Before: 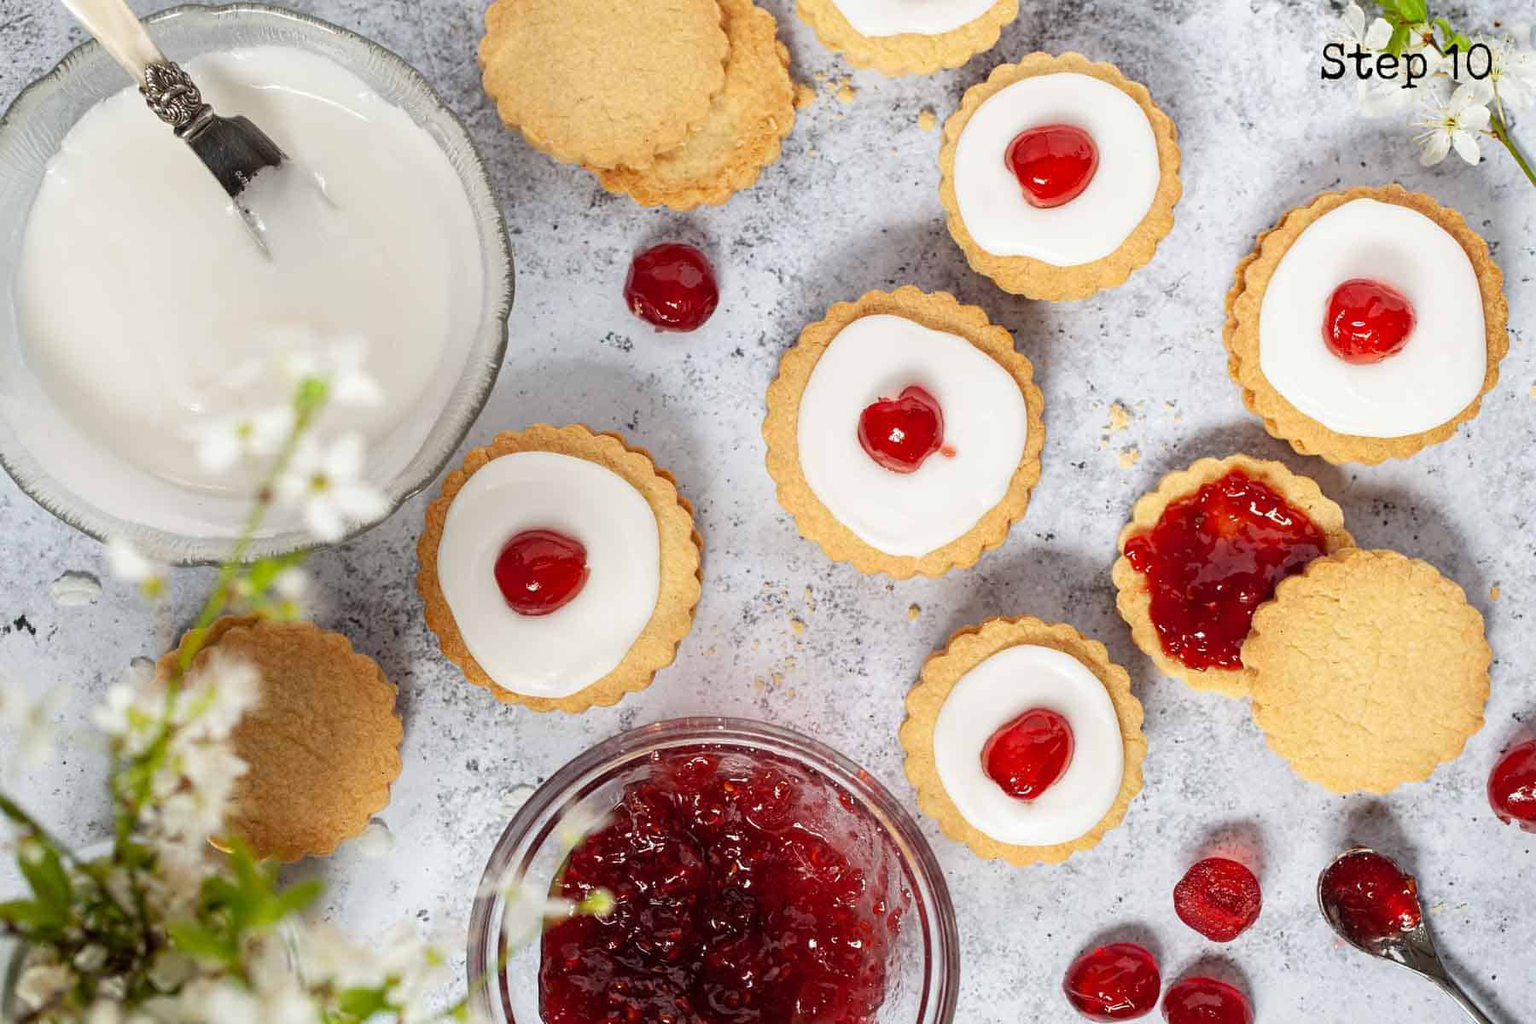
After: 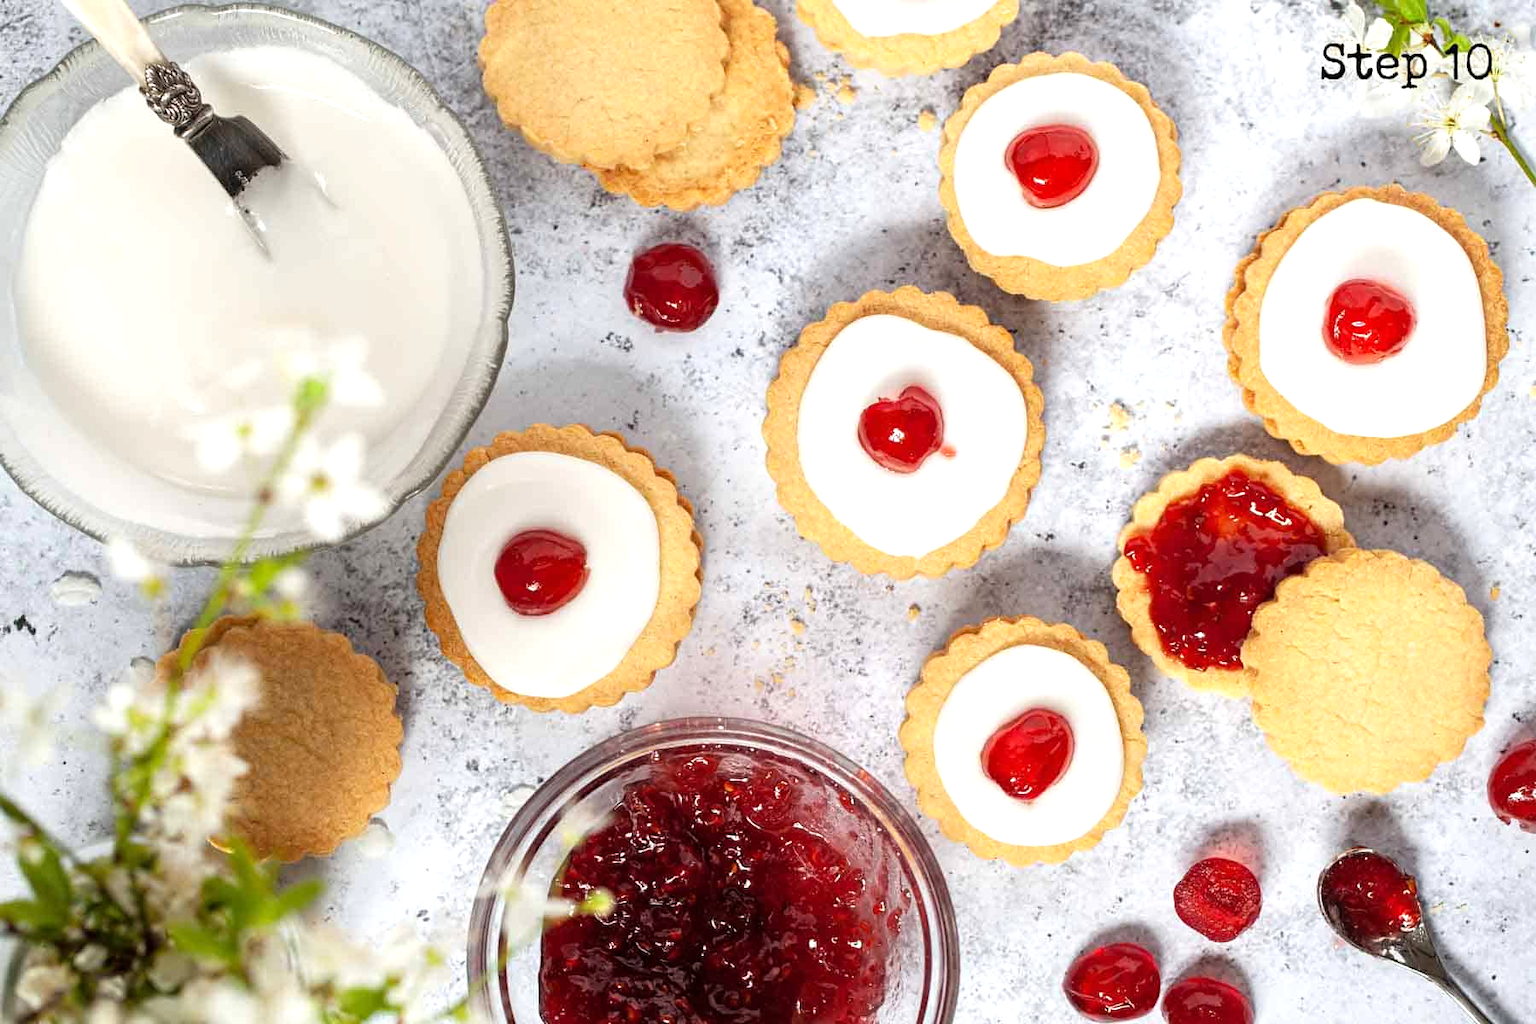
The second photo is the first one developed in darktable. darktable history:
tone equalizer: -8 EV -0.448 EV, -7 EV -0.384 EV, -6 EV -0.315 EV, -5 EV -0.185 EV, -3 EV 0.254 EV, -2 EV 0.324 EV, -1 EV 0.367 EV, +0 EV 0.396 EV
